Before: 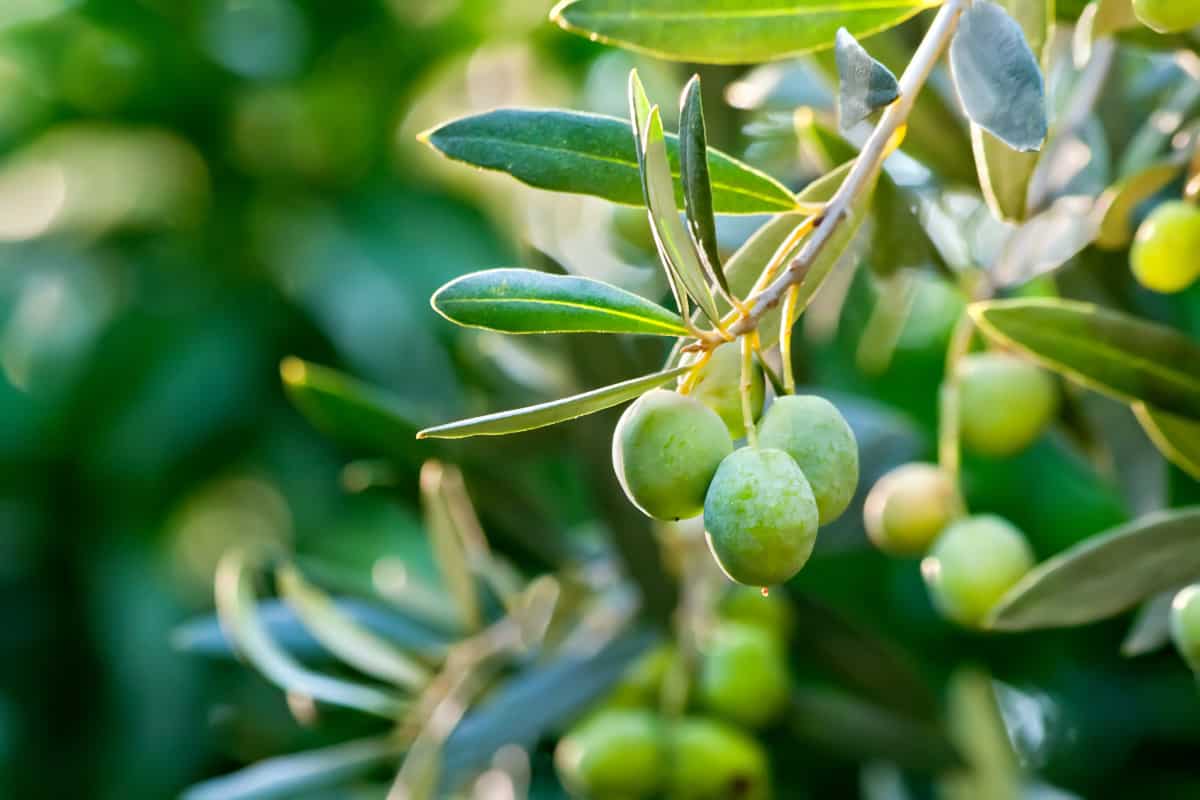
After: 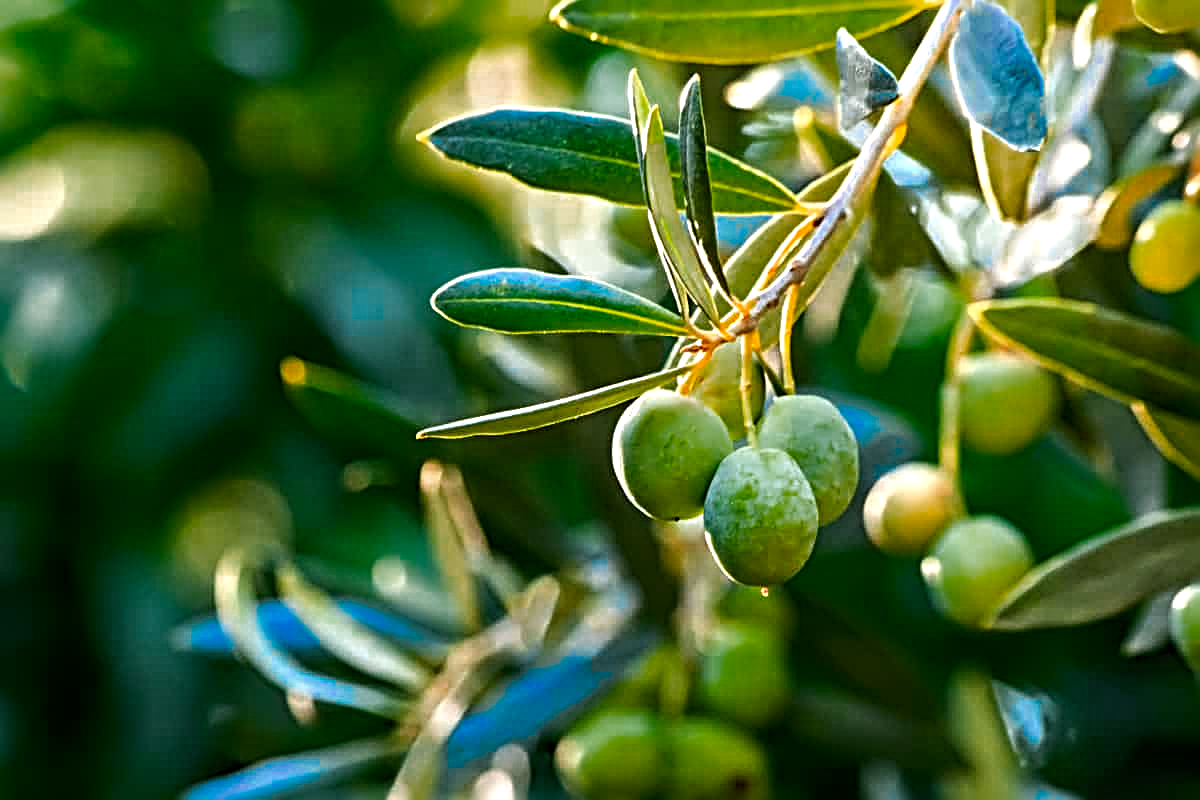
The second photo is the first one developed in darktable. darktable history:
sharpen: radius 3.69, amount 0.928
local contrast: on, module defaults
tone equalizer: -8 EV -0.75 EV, -7 EV -0.7 EV, -6 EV -0.6 EV, -5 EV -0.4 EV, -3 EV 0.4 EV, -2 EV 0.6 EV, -1 EV 0.7 EV, +0 EV 0.75 EV, edges refinement/feathering 500, mask exposure compensation -1.57 EV, preserve details no
color zones: curves: ch0 [(0, 0.553) (0.123, 0.58) (0.23, 0.419) (0.468, 0.155) (0.605, 0.132) (0.723, 0.063) (0.833, 0.172) (0.921, 0.468)]; ch1 [(0.025, 0.645) (0.229, 0.584) (0.326, 0.551) (0.537, 0.446) (0.599, 0.911) (0.708, 1) (0.805, 0.944)]; ch2 [(0.086, 0.468) (0.254, 0.464) (0.638, 0.564) (0.702, 0.592) (0.768, 0.564)]
